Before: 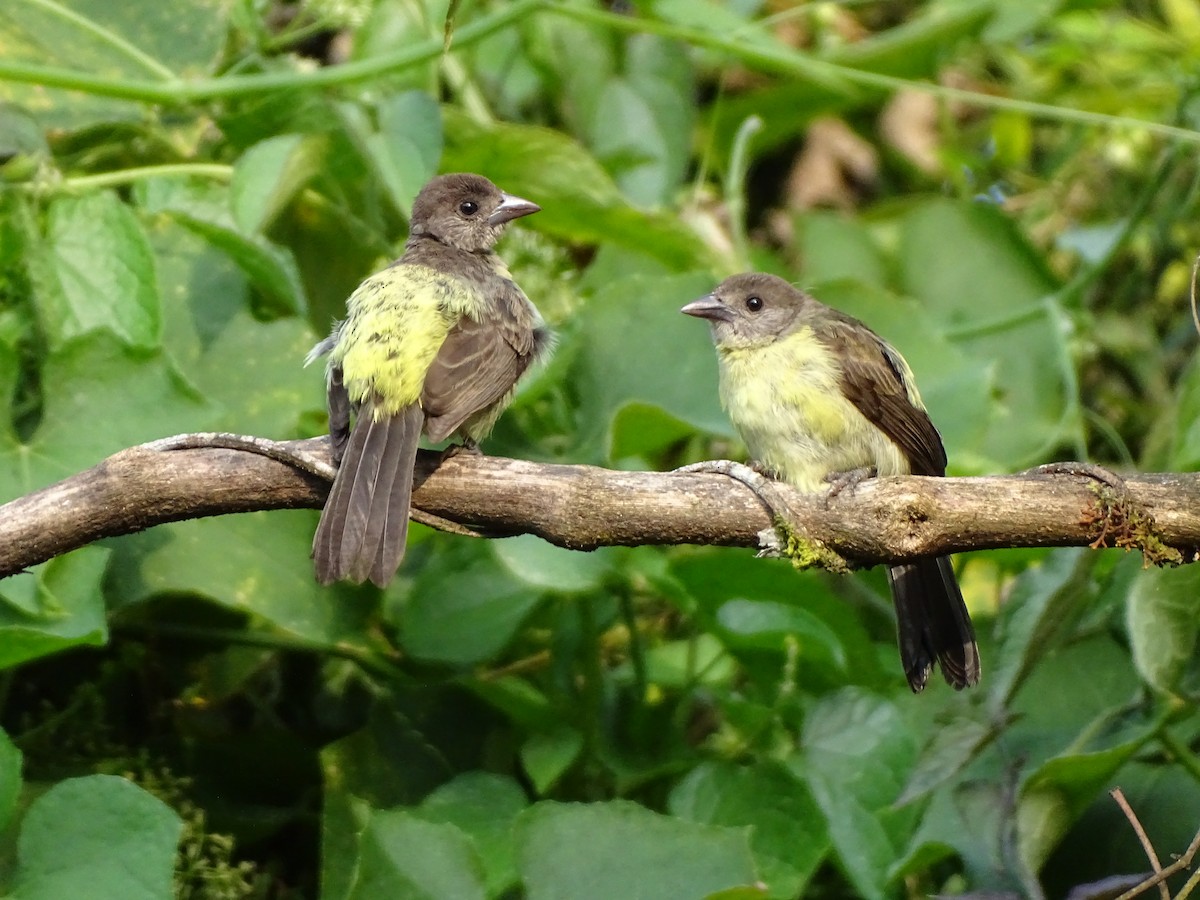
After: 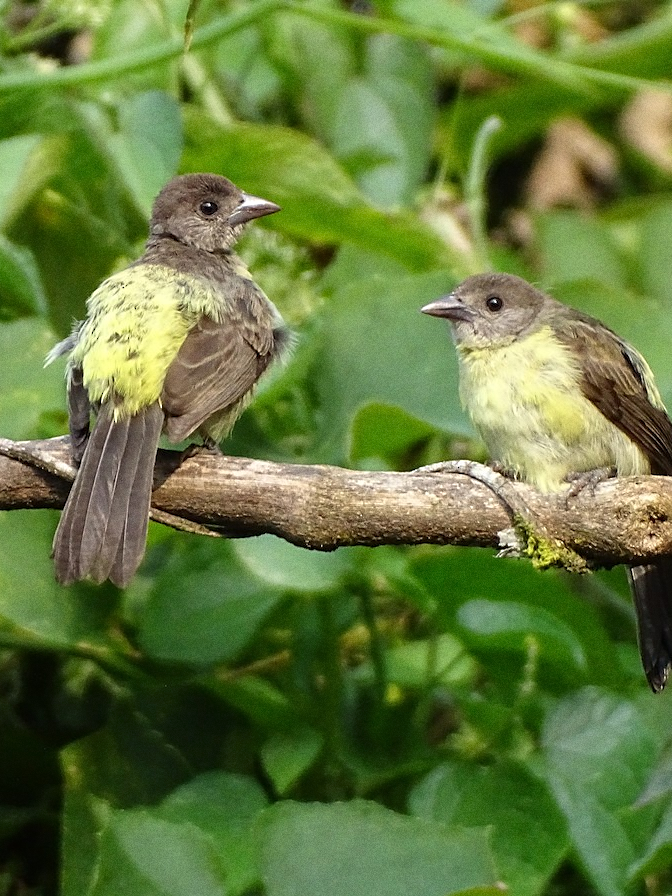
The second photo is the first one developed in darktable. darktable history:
sharpen: radius 1.864, amount 0.398, threshold 1.271
crop: left 21.674%, right 22.086%
grain: on, module defaults
